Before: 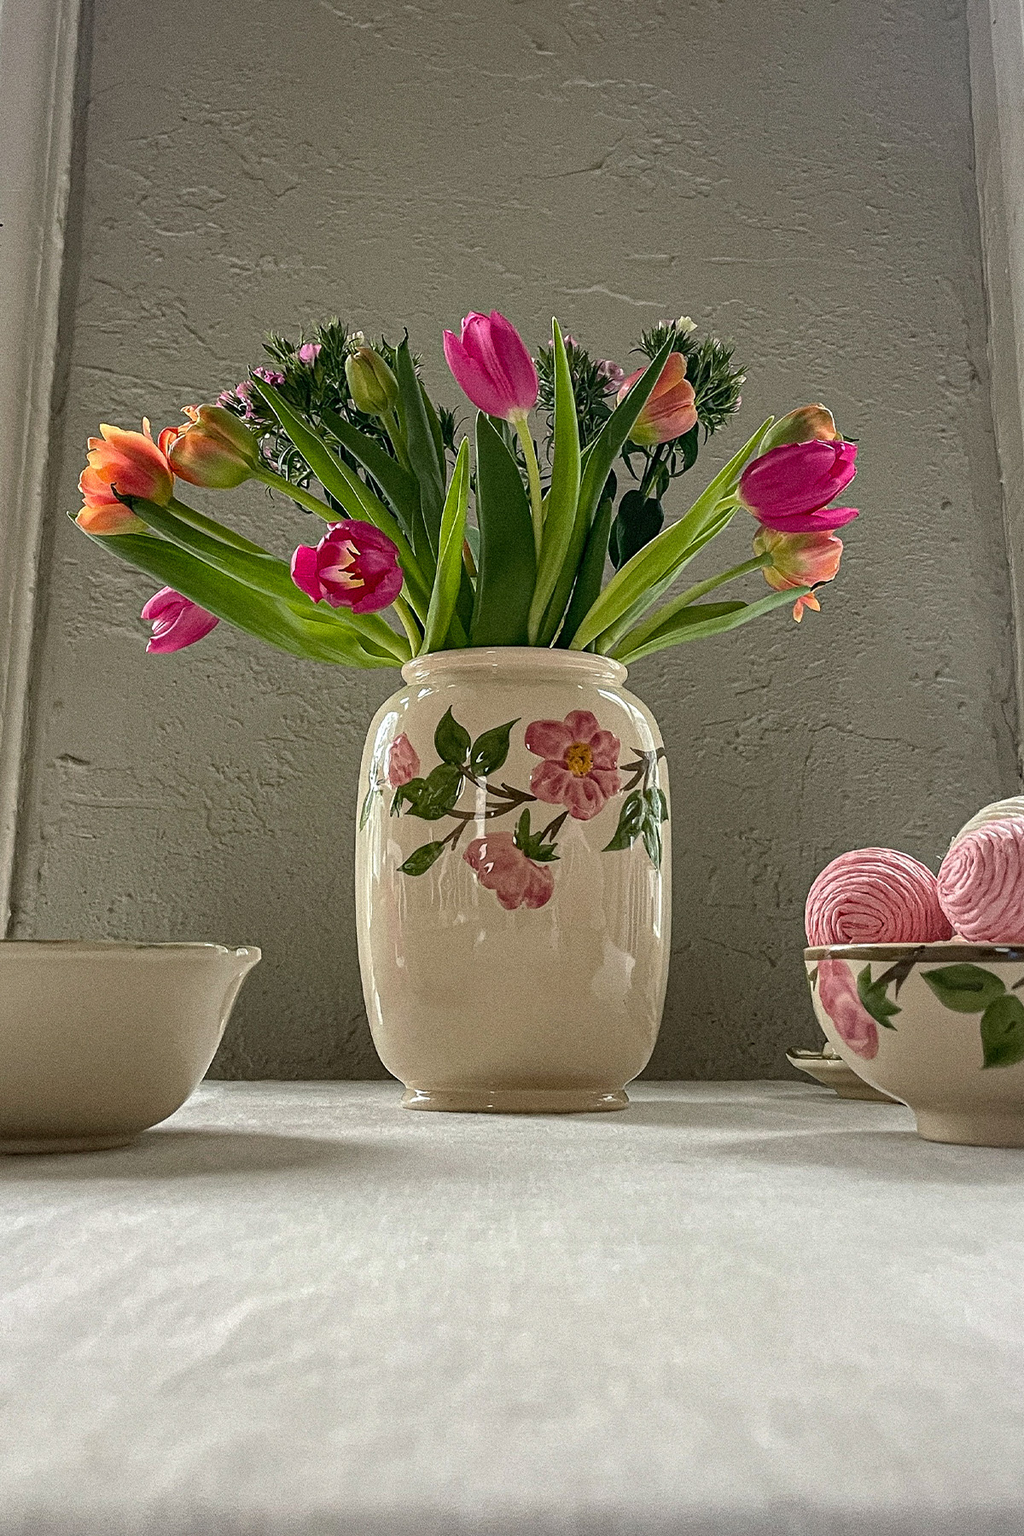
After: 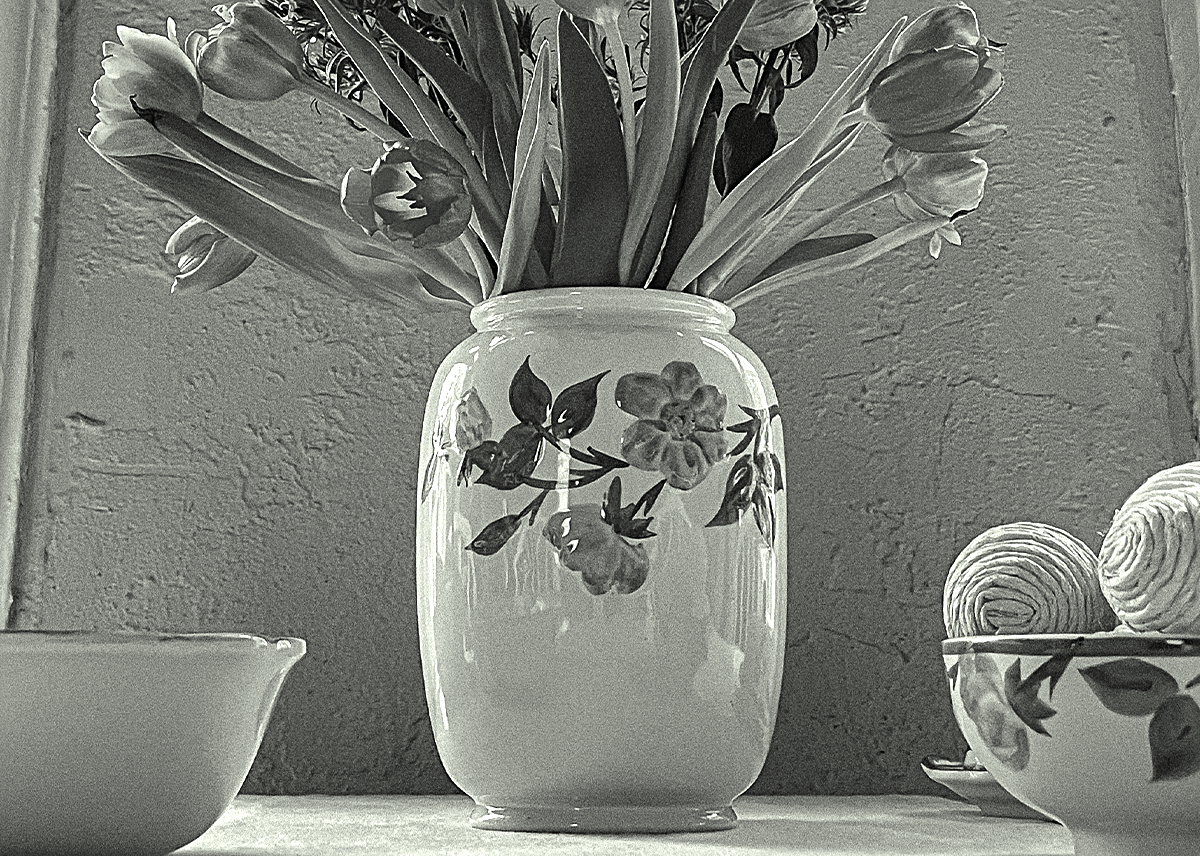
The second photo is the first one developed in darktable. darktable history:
crop and rotate: top 26.177%, bottom 26.231%
color correction: highlights a* -4.34, highlights b* 6.64
sharpen: radius 2.523, amount 0.32
color calibration: output gray [0.22, 0.42, 0.37, 0], illuminant as shot in camera, x 0.358, y 0.373, temperature 4628.91 K
exposure: black level correction -0.002, exposure 0.54 EV, compensate highlight preservation false
